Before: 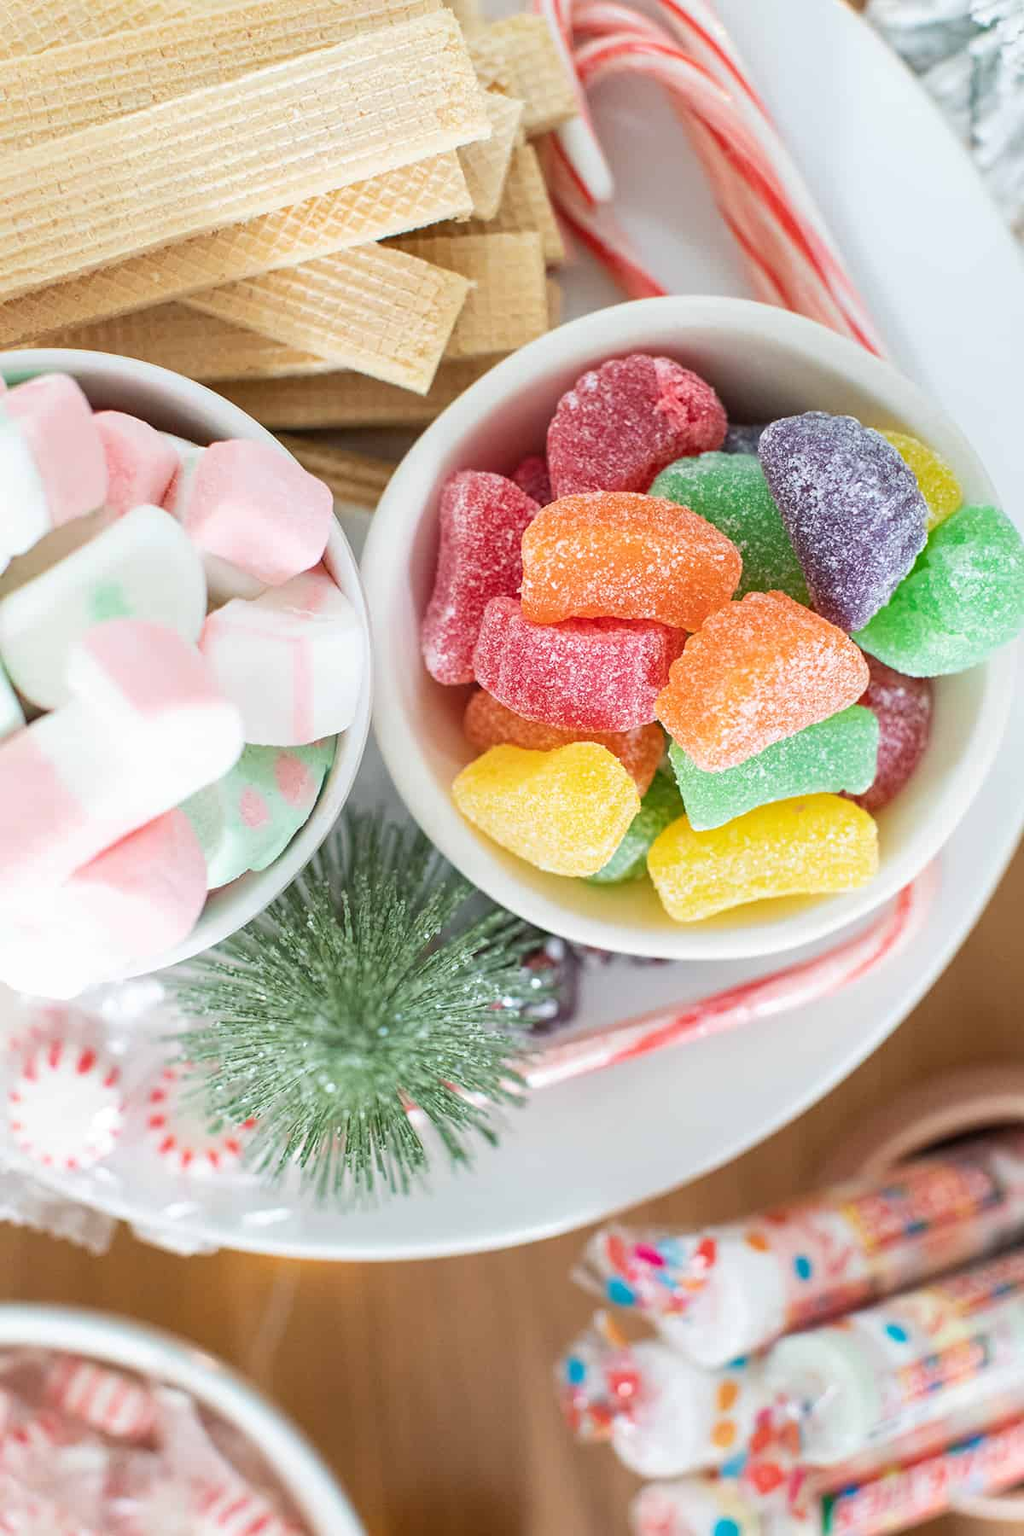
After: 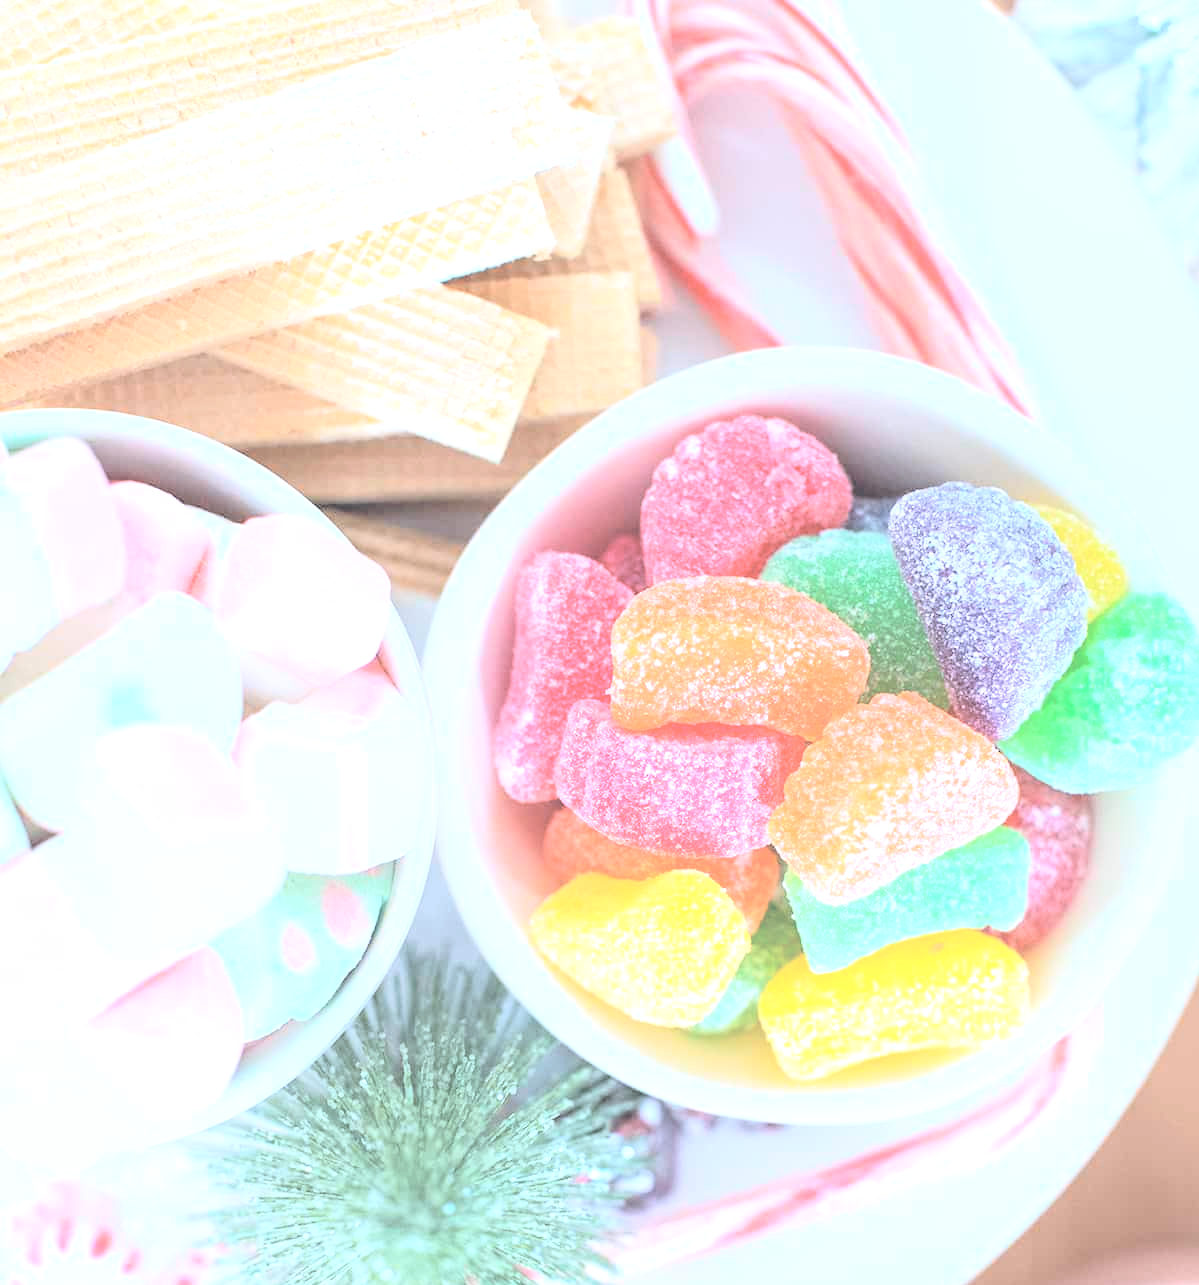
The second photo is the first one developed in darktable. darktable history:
contrast brightness saturation: brightness 1
tone equalizer: -8 EV -0.75 EV, -7 EV -0.7 EV, -6 EV -0.6 EV, -5 EV -0.4 EV, -3 EV 0.4 EV, -2 EV 0.6 EV, -1 EV 0.7 EV, +0 EV 0.75 EV, edges refinement/feathering 500, mask exposure compensation -1.57 EV, preserve details no
crop: bottom 28.576%
color correction: highlights a* -2.24, highlights b* -18.1
